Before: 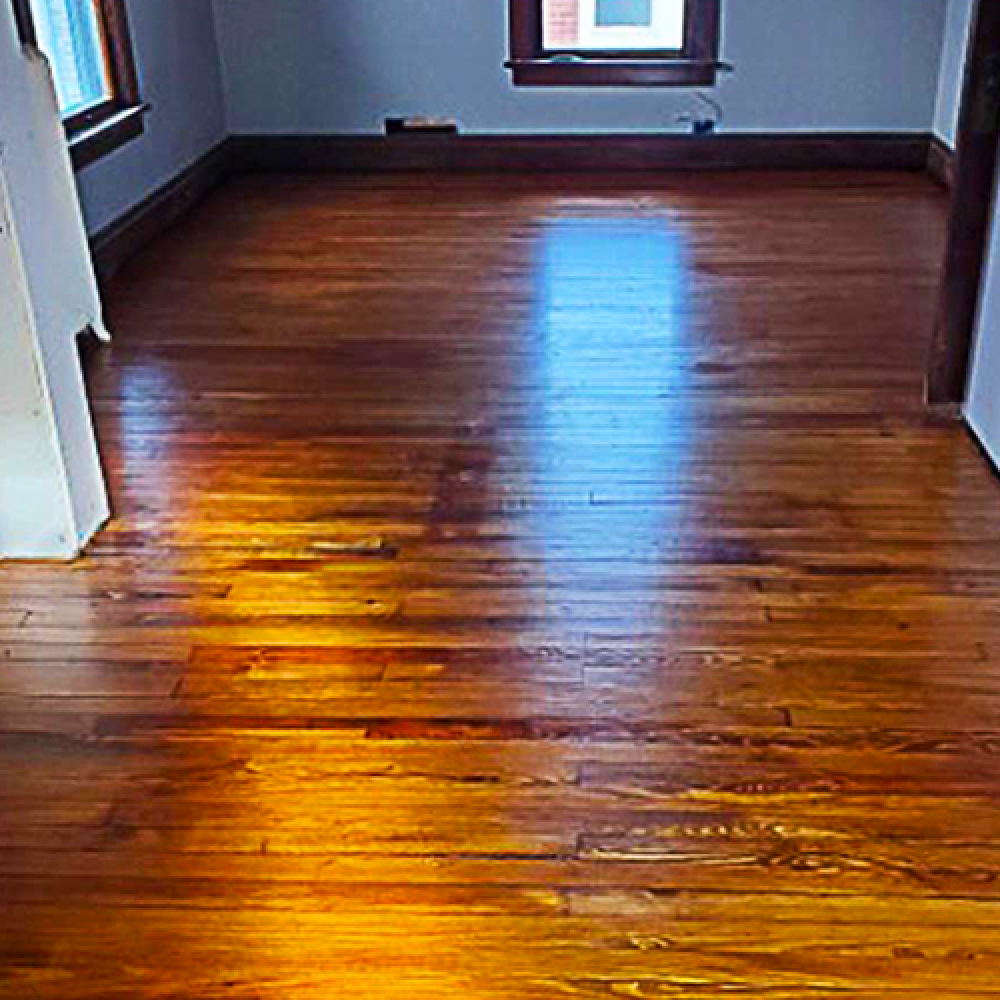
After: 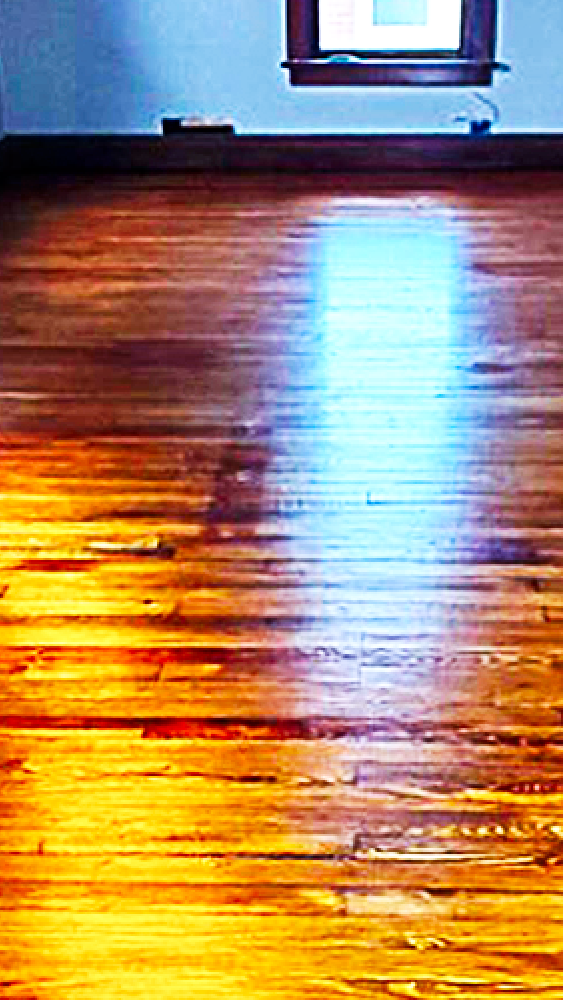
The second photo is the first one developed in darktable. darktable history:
crop and rotate: left 22.366%, right 21.268%
base curve: curves: ch0 [(0, 0) (0.007, 0.004) (0.027, 0.03) (0.046, 0.07) (0.207, 0.54) (0.442, 0.872) (0.673, 0.972) (1, 1)], preserve colors none
shadows and highlights: radius 125.88, shadows 30.33, highlights -30.74, low approximation 0.01, soften with gaussian
local contrast: mode bilateral grid, contrast 20, coarseness 51, detail 120%, midtone range 0.2
color calibration: illuminant F (fluorescent), F source F9 (Cool White Deluxe 4150 K) – high CRI, x 0.374, y 0.373, temperature 4156.5 K
